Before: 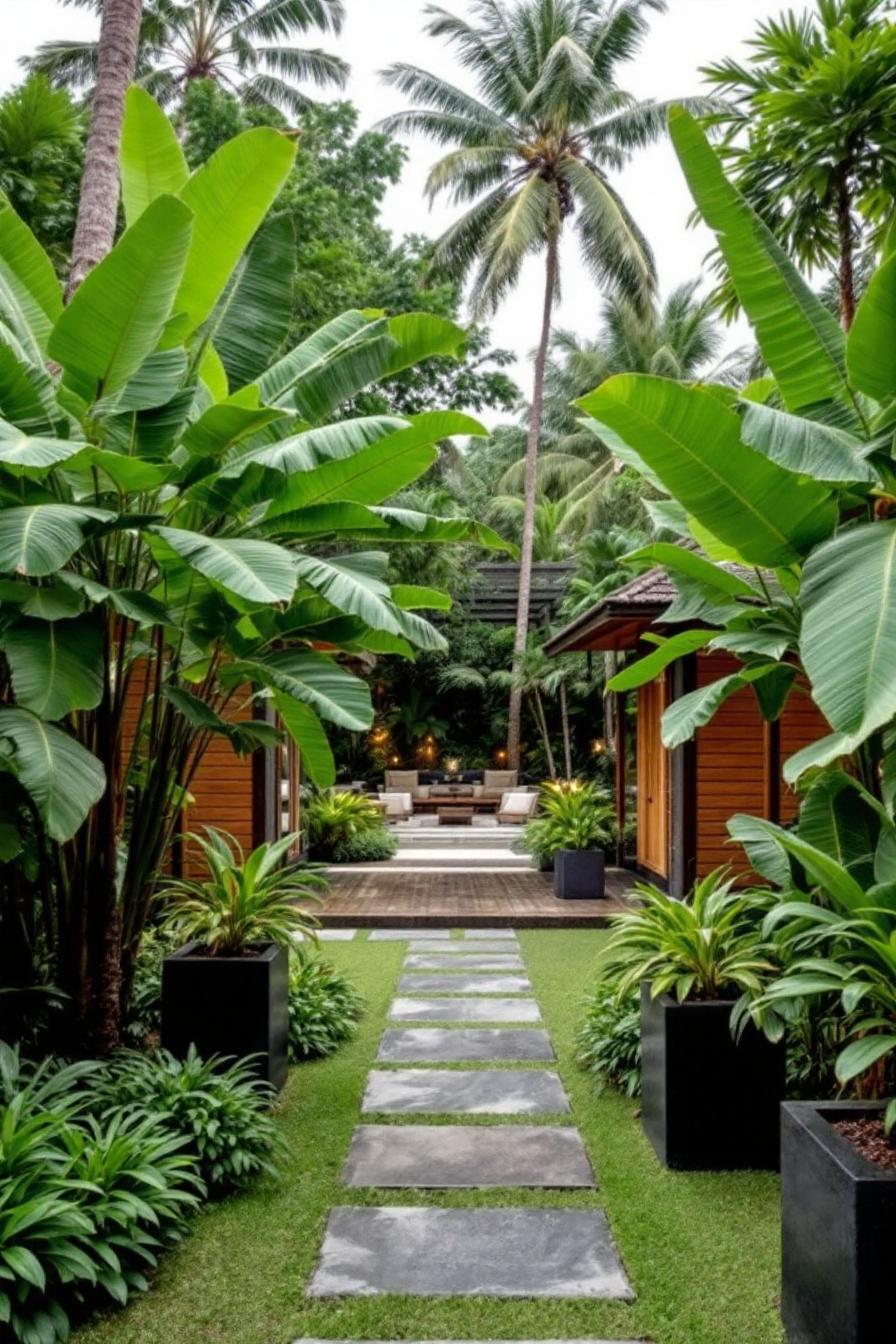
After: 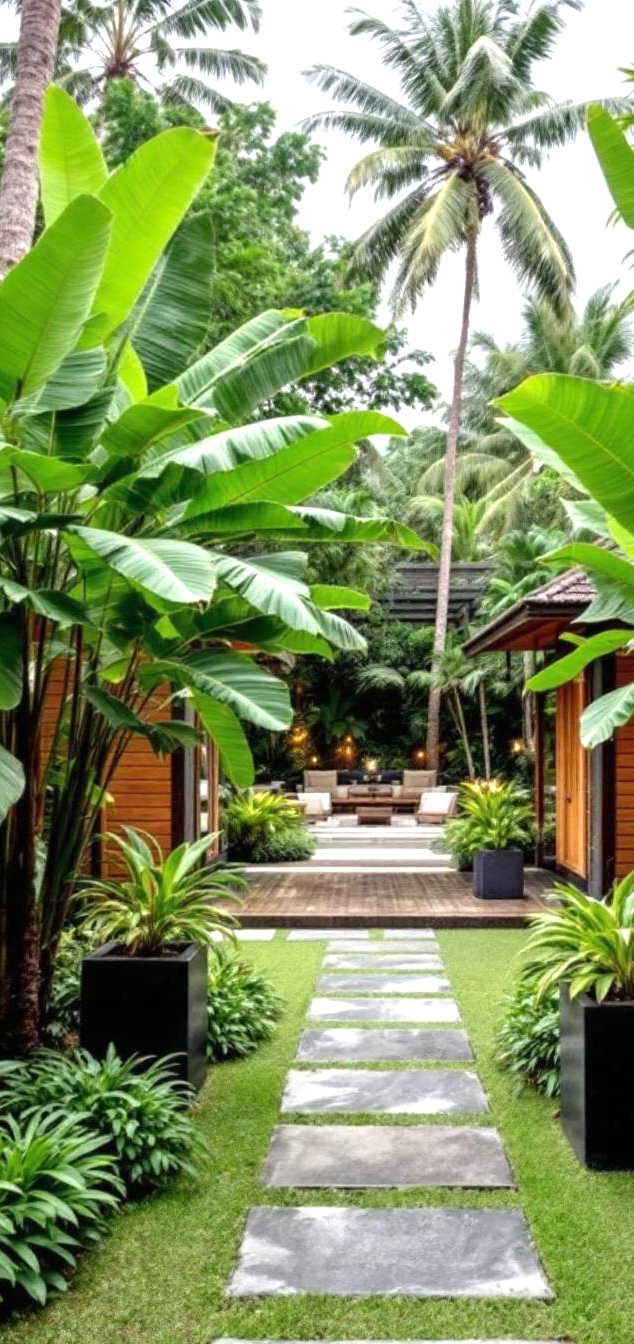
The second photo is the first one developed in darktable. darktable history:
crop and rotate: left 9.061%, right 20.142%
white balance: red 1, blue 1
exposure: black level correction 0, exposure 0.7 EV, compensate exposure bias true, compensate highlight preservation false
